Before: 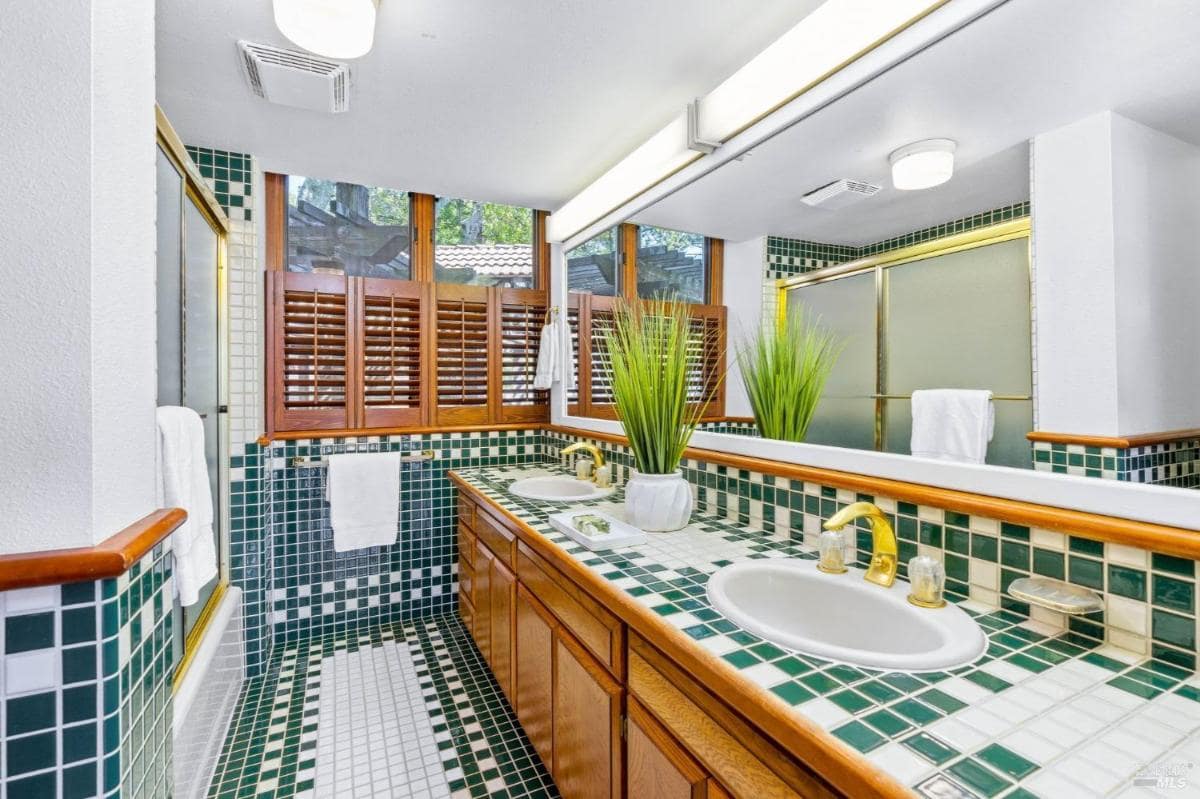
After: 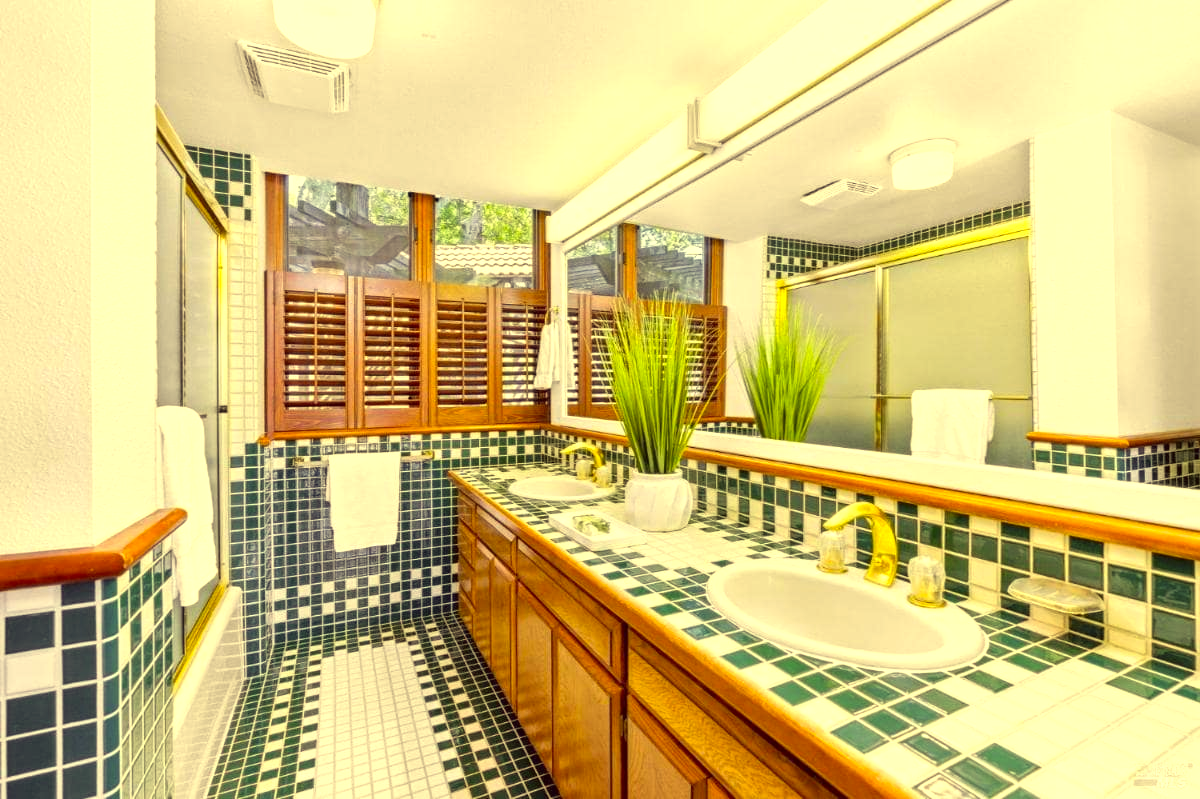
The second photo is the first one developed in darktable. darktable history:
exposure: black level correction 0, exposure 0.499 EV, compensate exposure bias true, compensate highlight preservation false
color correction: highlights a* -0.574, highlights b* 39.54, shadows a* 9.86, shadows b* -0.723
